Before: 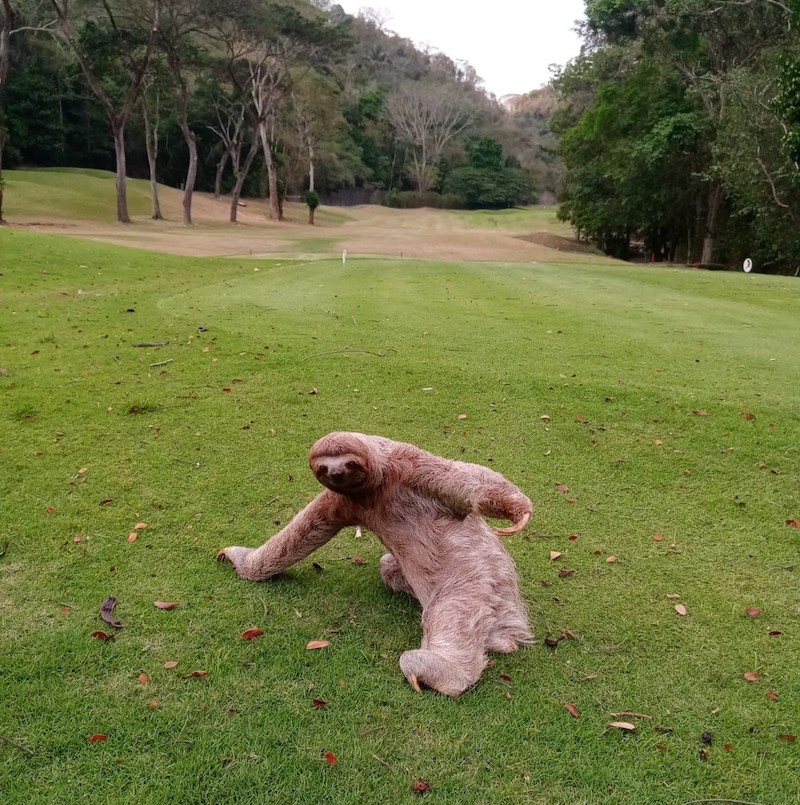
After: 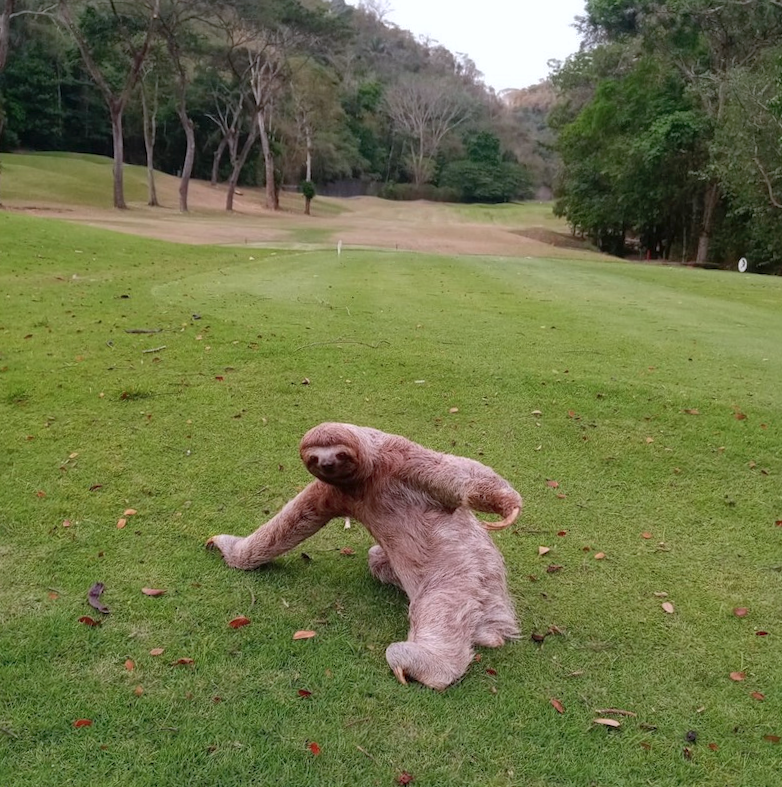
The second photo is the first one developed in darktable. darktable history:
tone equalizer: on, module defaults
crop and rotate: angle -1.26°
shadows and highlights: on, module defaults
color correction: highlights a* -0.128, highlights b* -5.5, shadows a* -0.121, shadows b* -0.141
